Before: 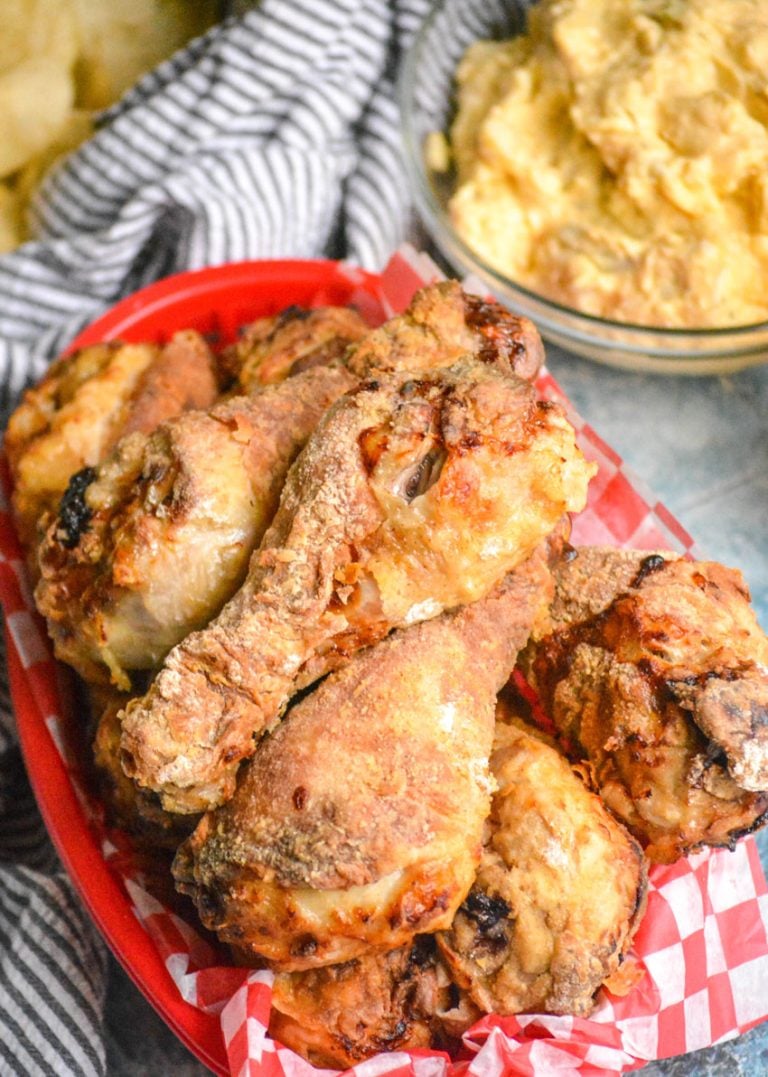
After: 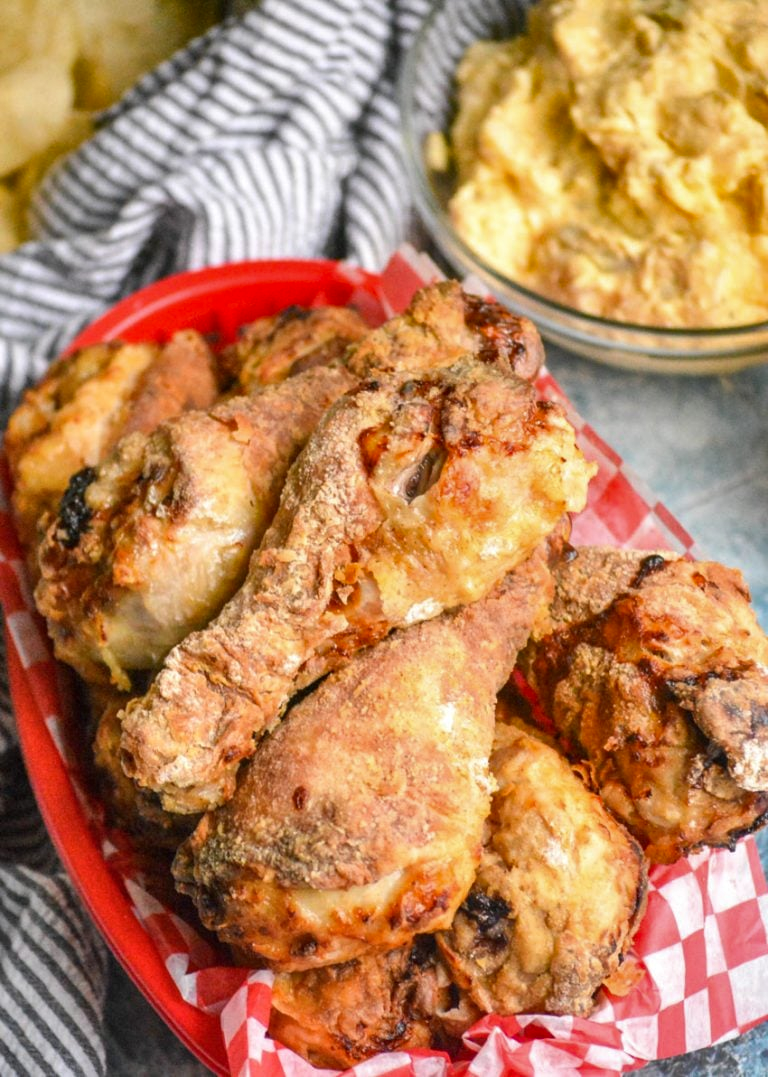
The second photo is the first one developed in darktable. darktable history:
shadows and highlights: soften with gaussian
exposure: black level correction 0.001, compensate highlight preservation false
